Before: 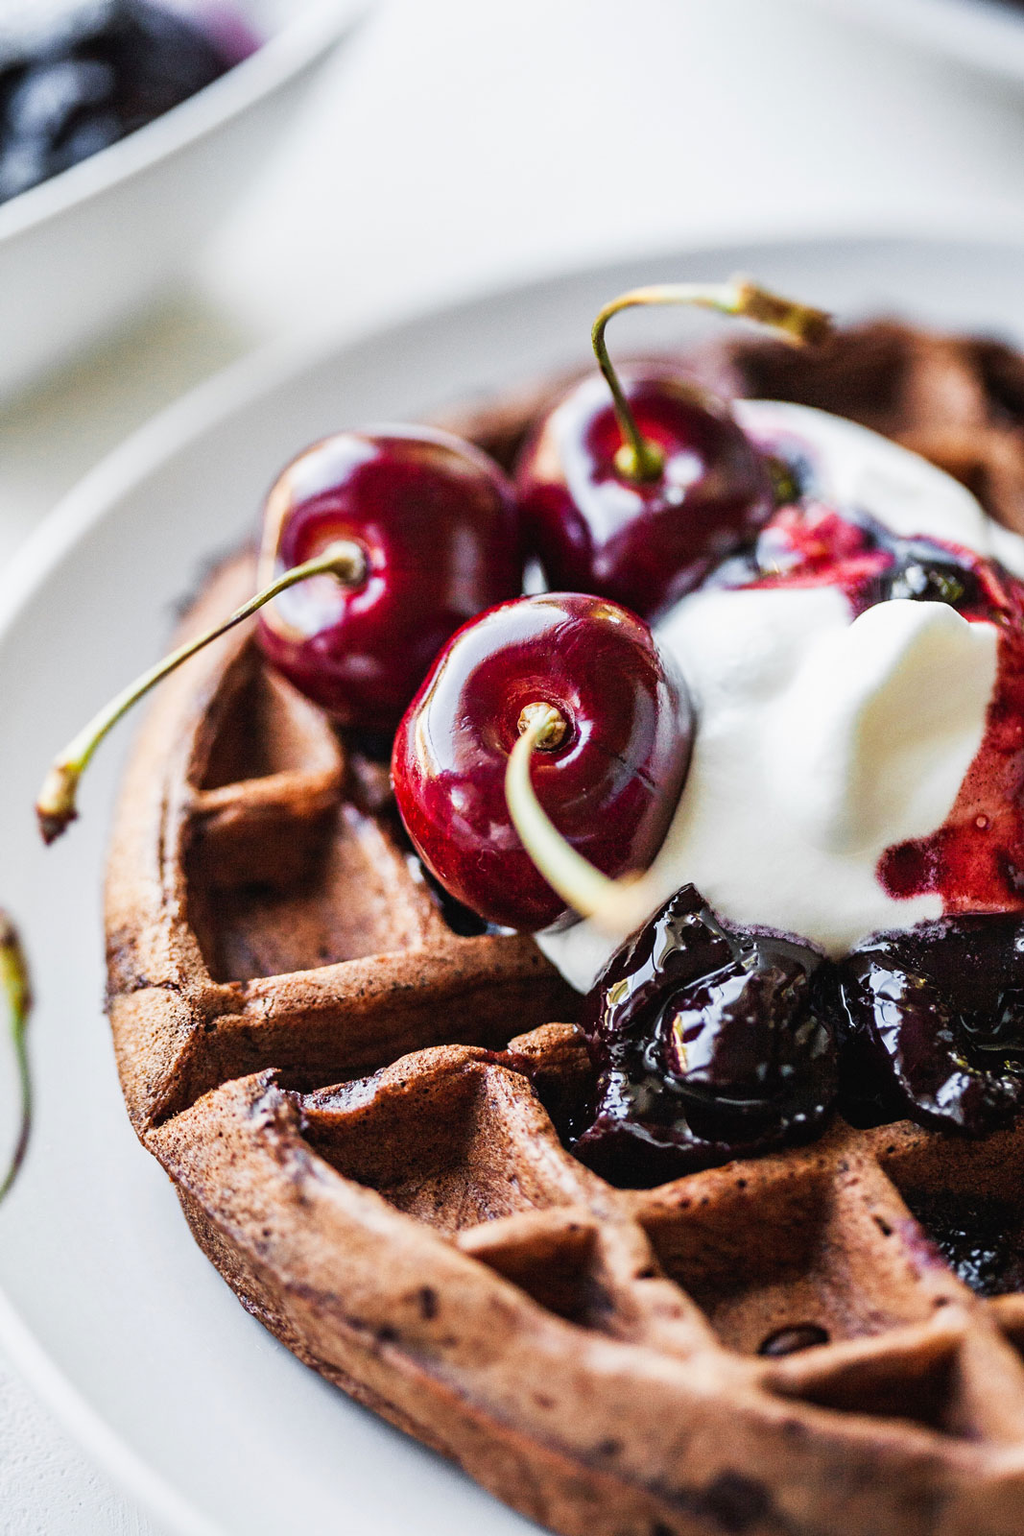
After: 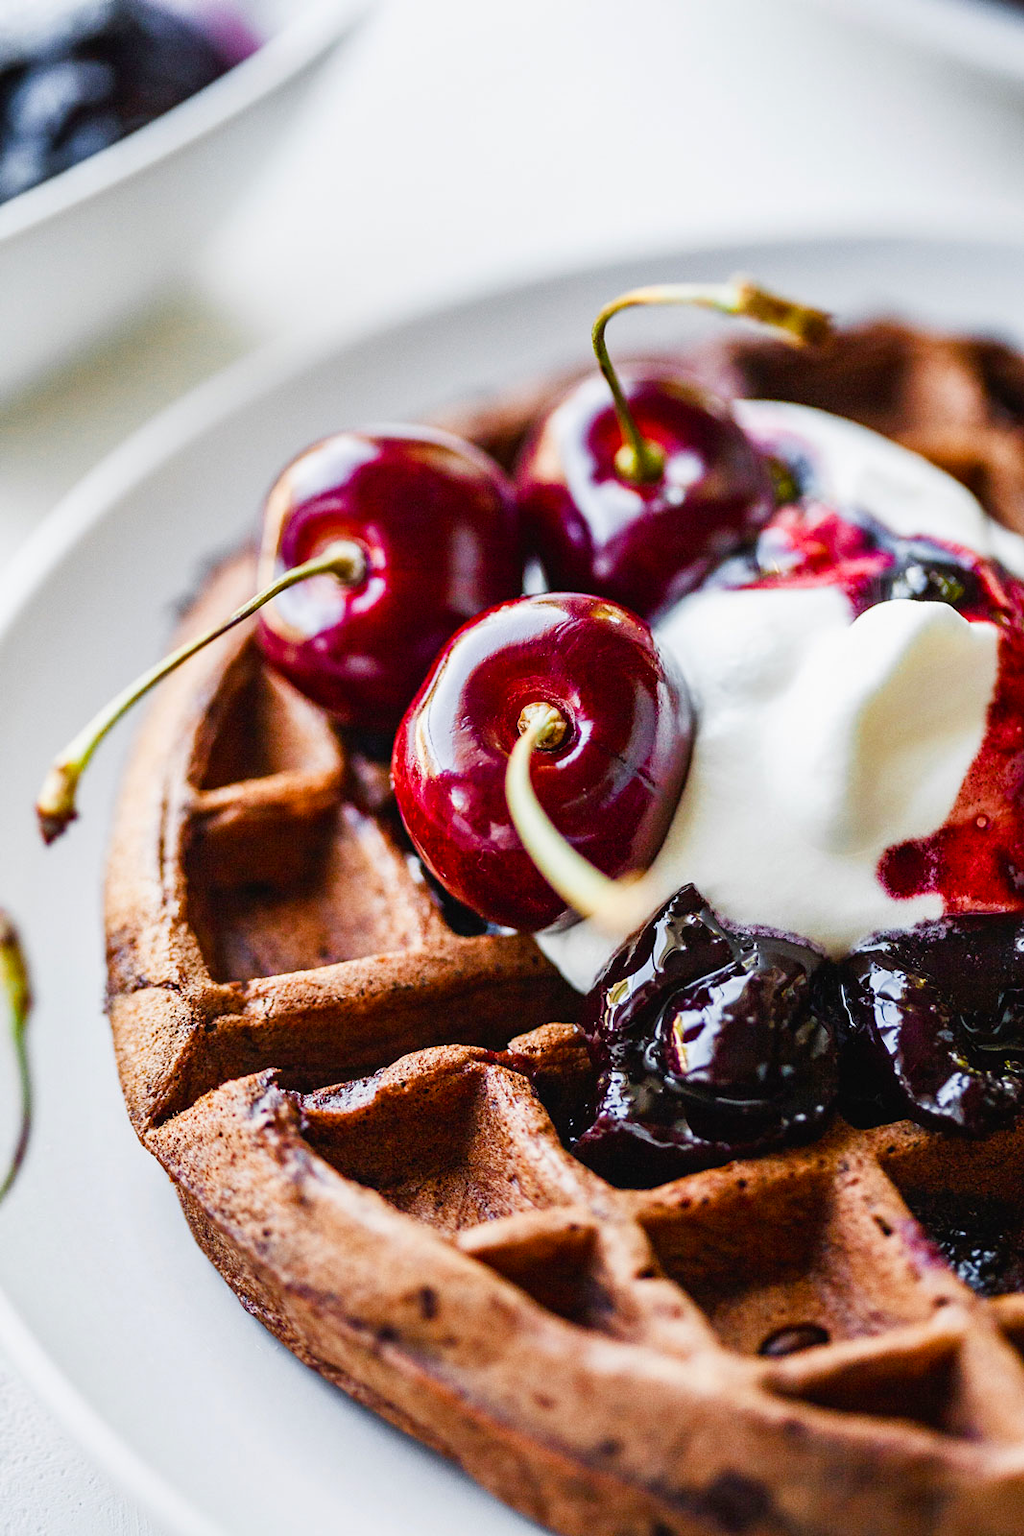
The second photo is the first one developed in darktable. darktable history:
color balance rgb: perceptual saturation grading › global saturation 20%, perceptual saturation grading › highlights -25.181%, perceptual saturation grading › shadows 25.689%, global vibrance 19.302%
